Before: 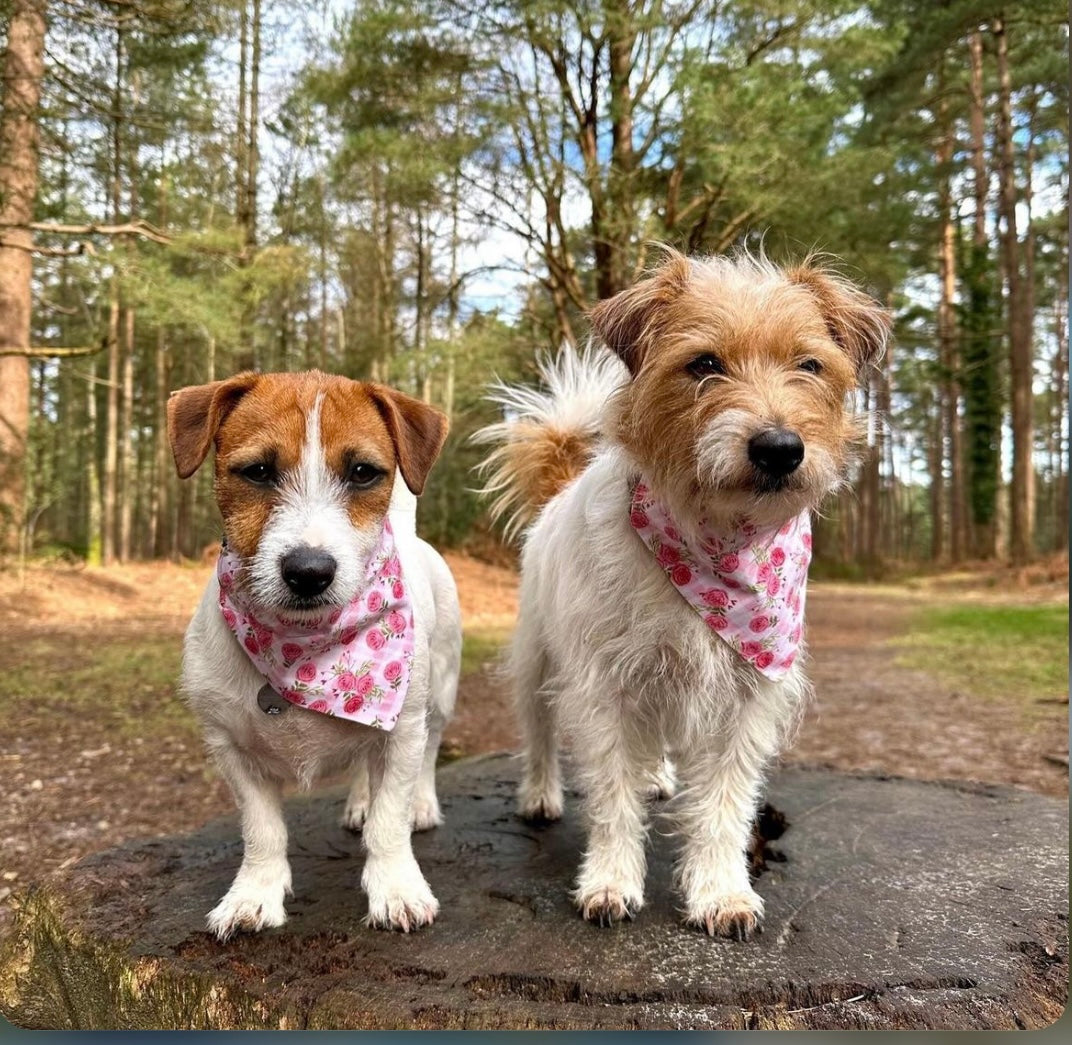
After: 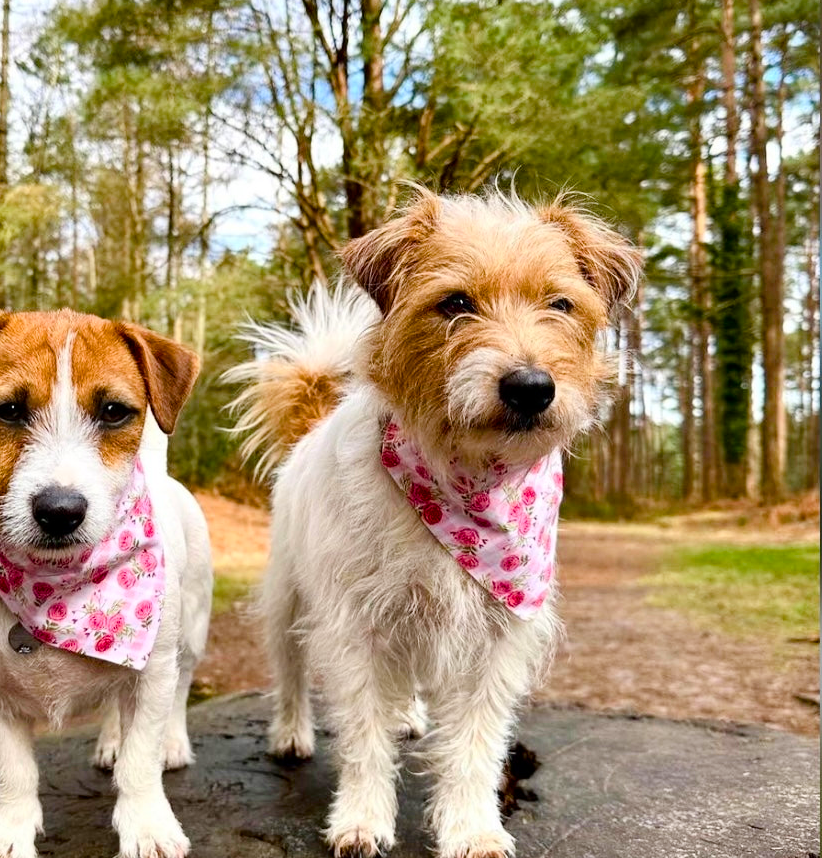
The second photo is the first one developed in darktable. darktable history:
crop: left 23.257%, top 5.922%, bottom 11.882%
tone equalizer: edges refinement/feathering 500, mask exposure compensation -1.57 EV, preserve details no
tone curve: curves: ch0 [(0, 0) (0.004, 0.001) (0.133, 0.112) (0.325, 0.362) (0.832, 0.893) (1, 1)], color space Lab, independent channels
color balance rgb: perceptual saturation grading › global saturation 20%, perceptual saturation grading › highlights -25.563%, perceptual saturation grading › shadows 49.326%, global vibrance 15.179%
